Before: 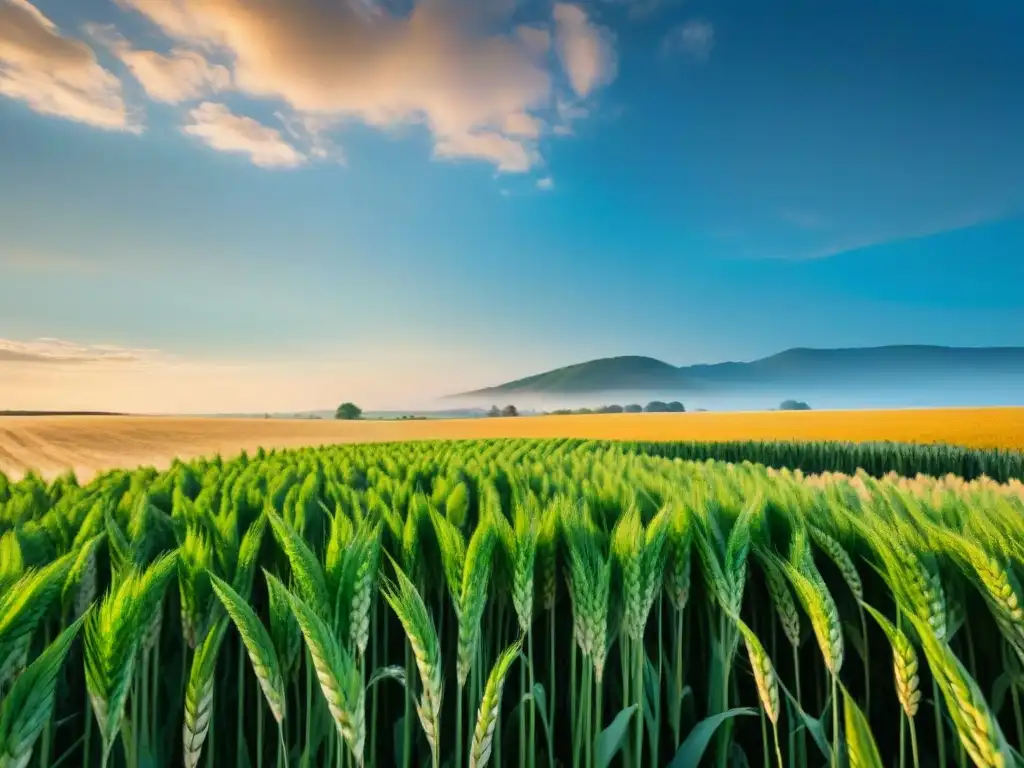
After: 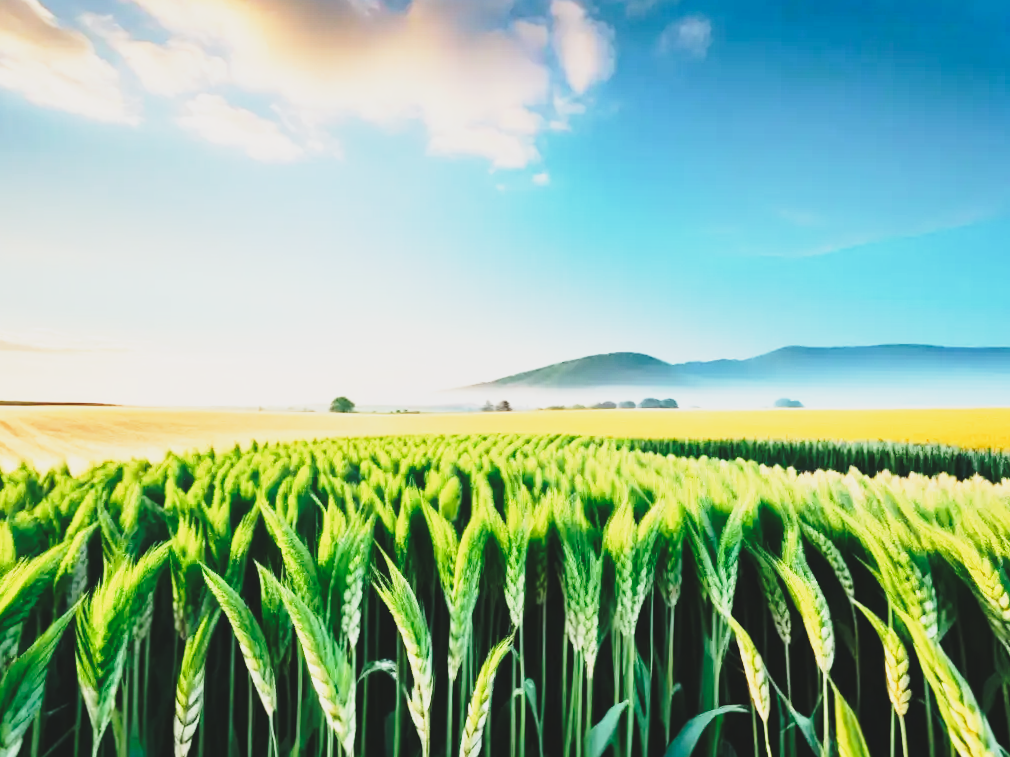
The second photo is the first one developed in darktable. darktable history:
crop and rotate: angle -0.578°
base curve: curves: ch0 [(0, 0) (0.028, 0.03) (0.105, 0.232) (0.387, 0.748) (0.754, 0.968) (1, 1)], preserve colors none
contrast brightness saturation: contrast -0.147, brightness 0.043, saturation -0.135
tone equalizer: -8 EV -0.762 EV, -7 EV -0.707 EV, -6 EV -0.577 EV, -5 EV -0.413 EV, -3 EV 0.397 EV, -2 EV 0.6 EV, -1 EV 0.688 EV, +0 EV 0.736 EV, edges refinement/feathering 500, mask exposure compensation -1.57 EV, preserve details no
